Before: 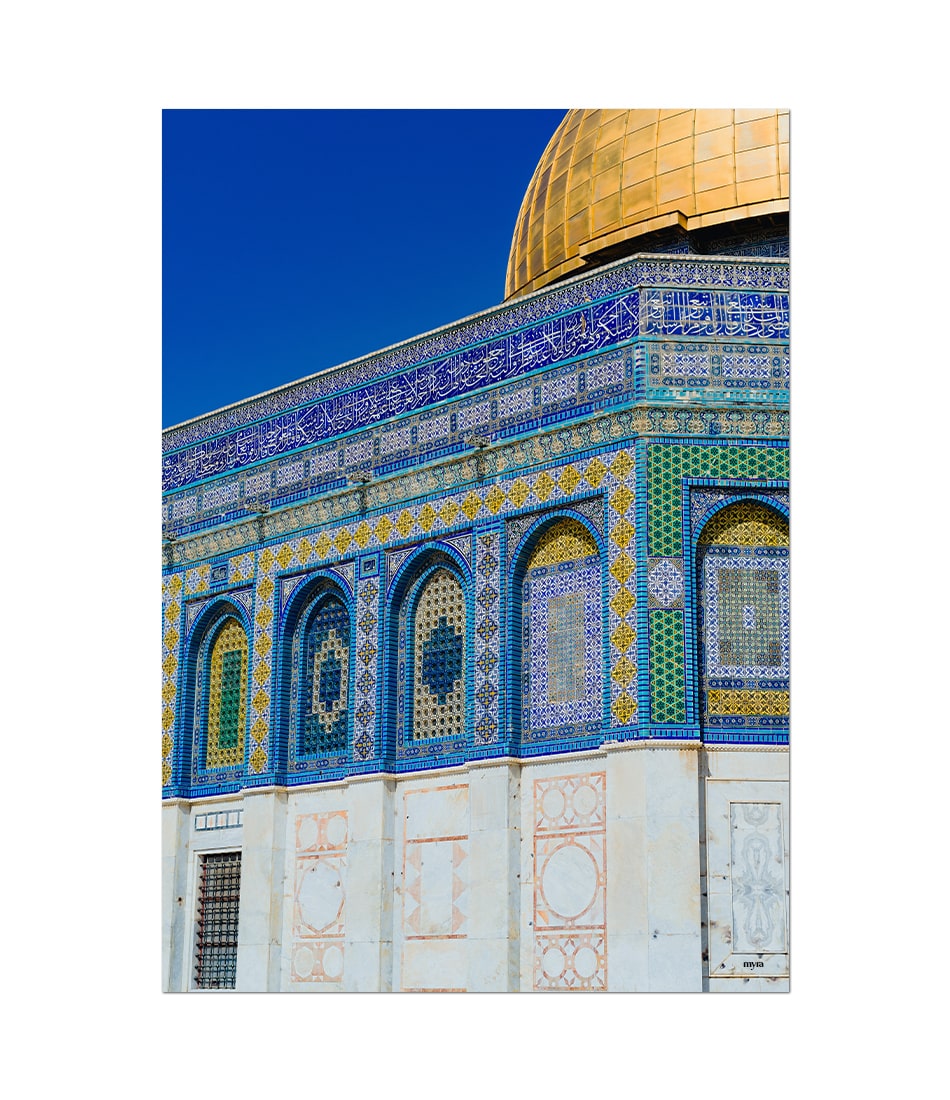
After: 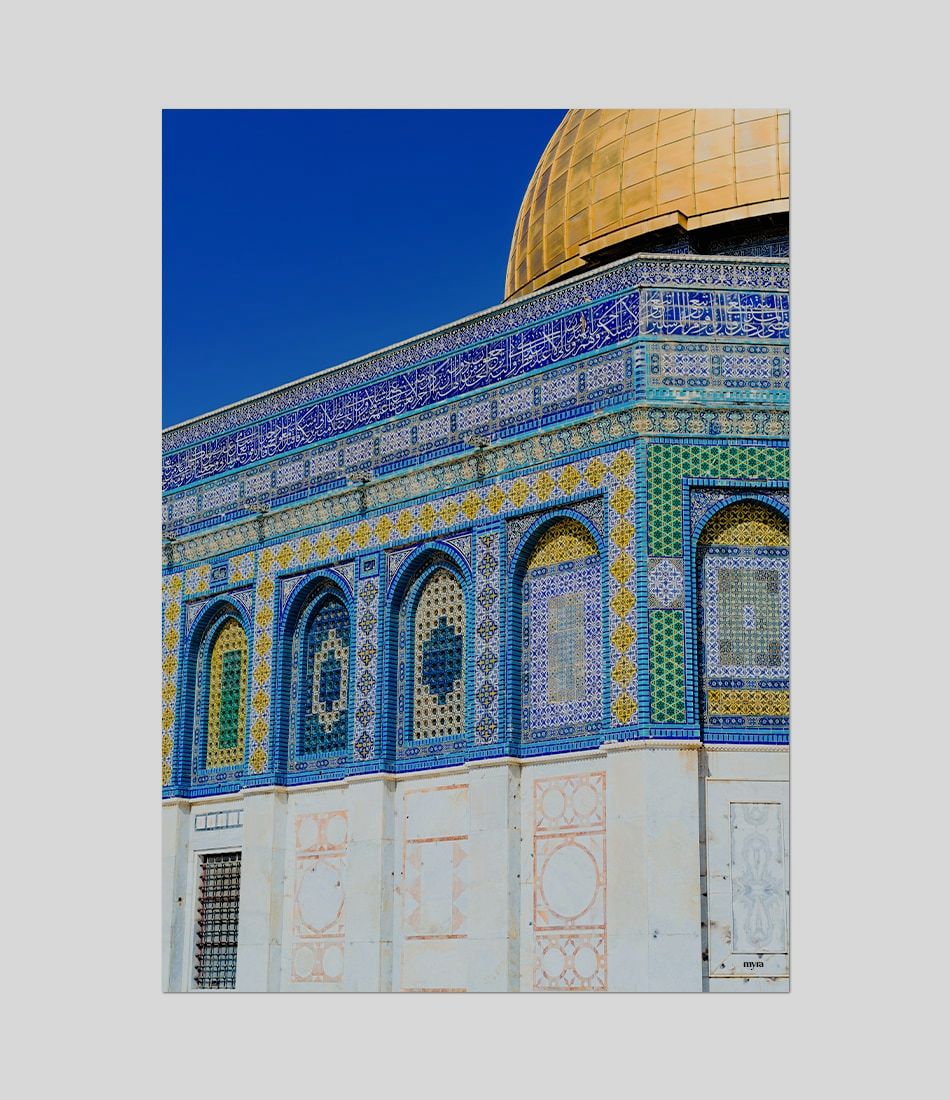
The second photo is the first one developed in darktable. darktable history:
filmic rgb: black relative exposure -8.03 EV, white relative exposure 4.02 EV, hardness 4.16, contrast 0.936
